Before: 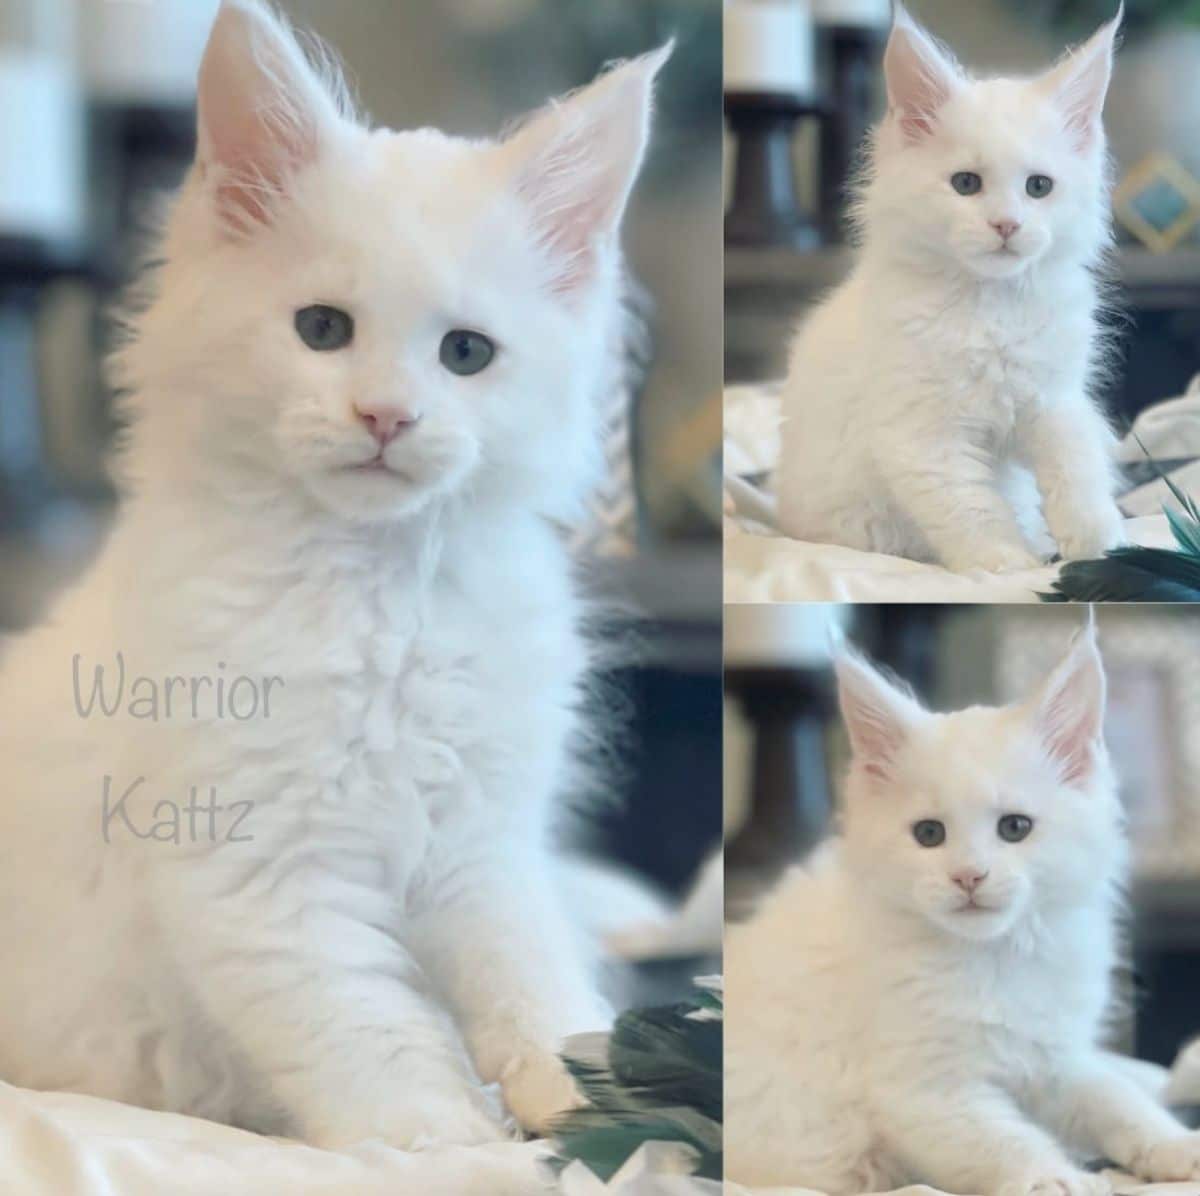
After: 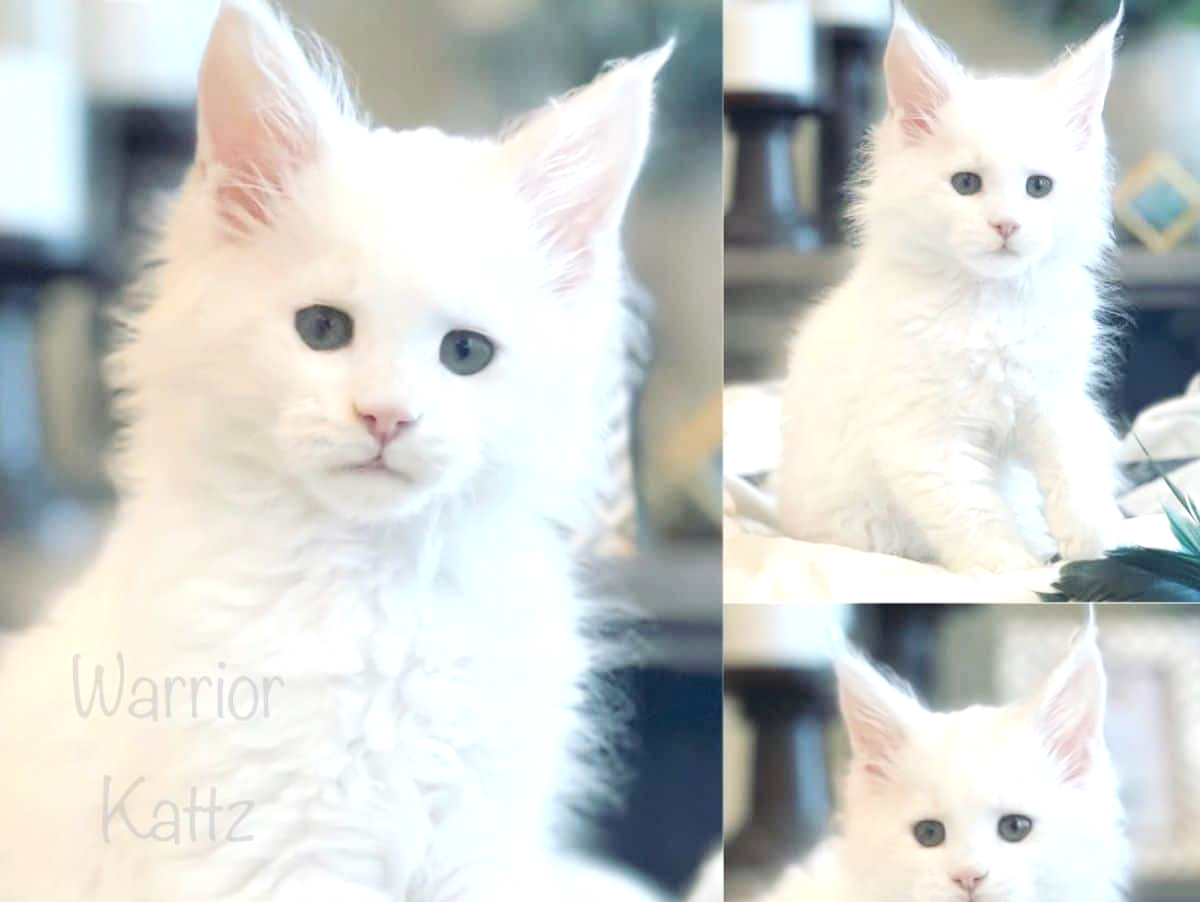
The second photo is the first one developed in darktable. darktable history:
crop: bottom 24.571%
tone curve: curves: ch0 [(0, 0) (0.765, 0.816) (1, 1)]; ch1 [(0, 0) (0.425, 0.464) (0.5, 0.5) (0.531, 0.522) (0.588, 0.575) (0.994, 0.939)]; ch2 [(0, 0) (0.398, 0.435) (0.455, 0.481) (0.501, 0.504) (0.529, 0.544) (0.584, 0.585) (1, 0.911)], preserve colors none
exposure: black level correction 0, exposure 0.694 EV, compensate highlight preservation false
